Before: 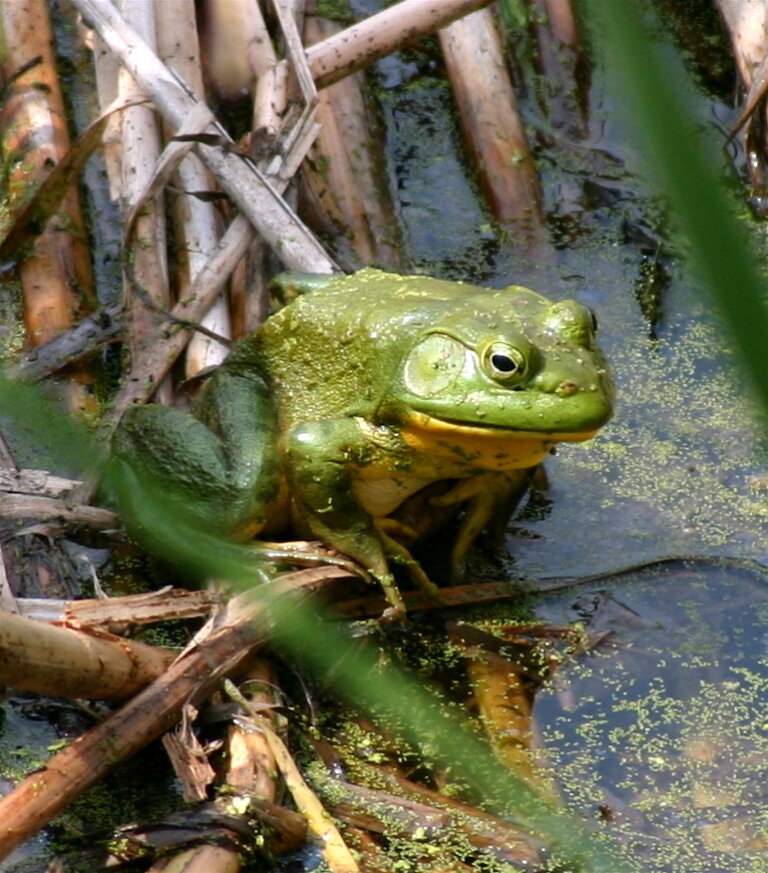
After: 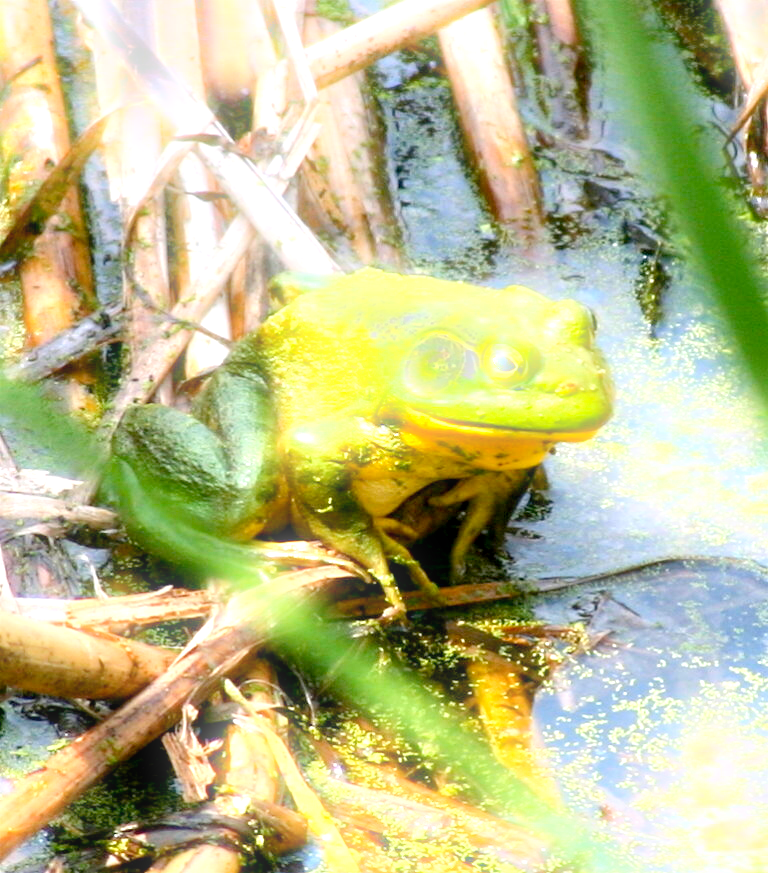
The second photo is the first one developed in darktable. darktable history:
color balance rgb: perceptual saturation grading › global saturation 10%, global vibrance 10%
exposure: black level correction 0.001, exposure 1.398 EV, compensate exposure bias true, compensate highlight preservation false
bloom: size 5%, threshold 95%, strength 15%
